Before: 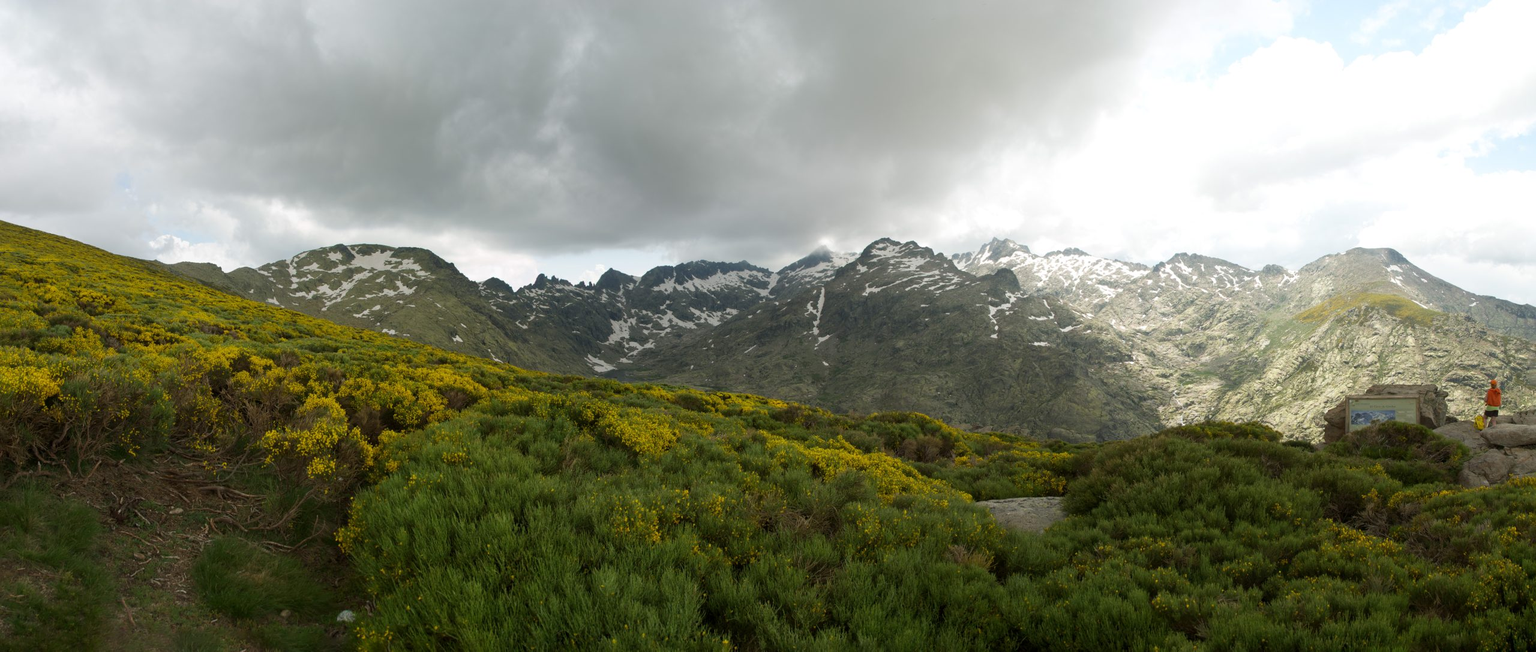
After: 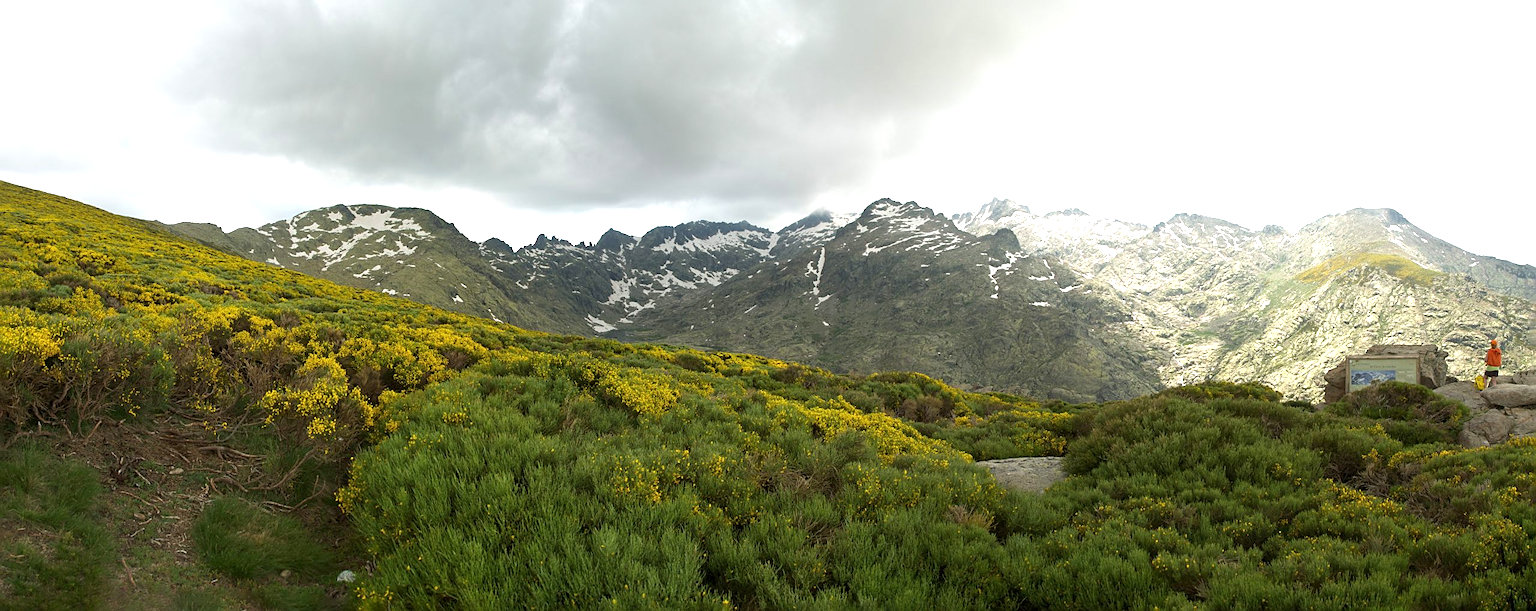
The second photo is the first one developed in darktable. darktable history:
sharpen: on, module defaults
exposure: exposure 0.781 EV, compensate highlight preservation false
crop and rotate: top 6.25%
